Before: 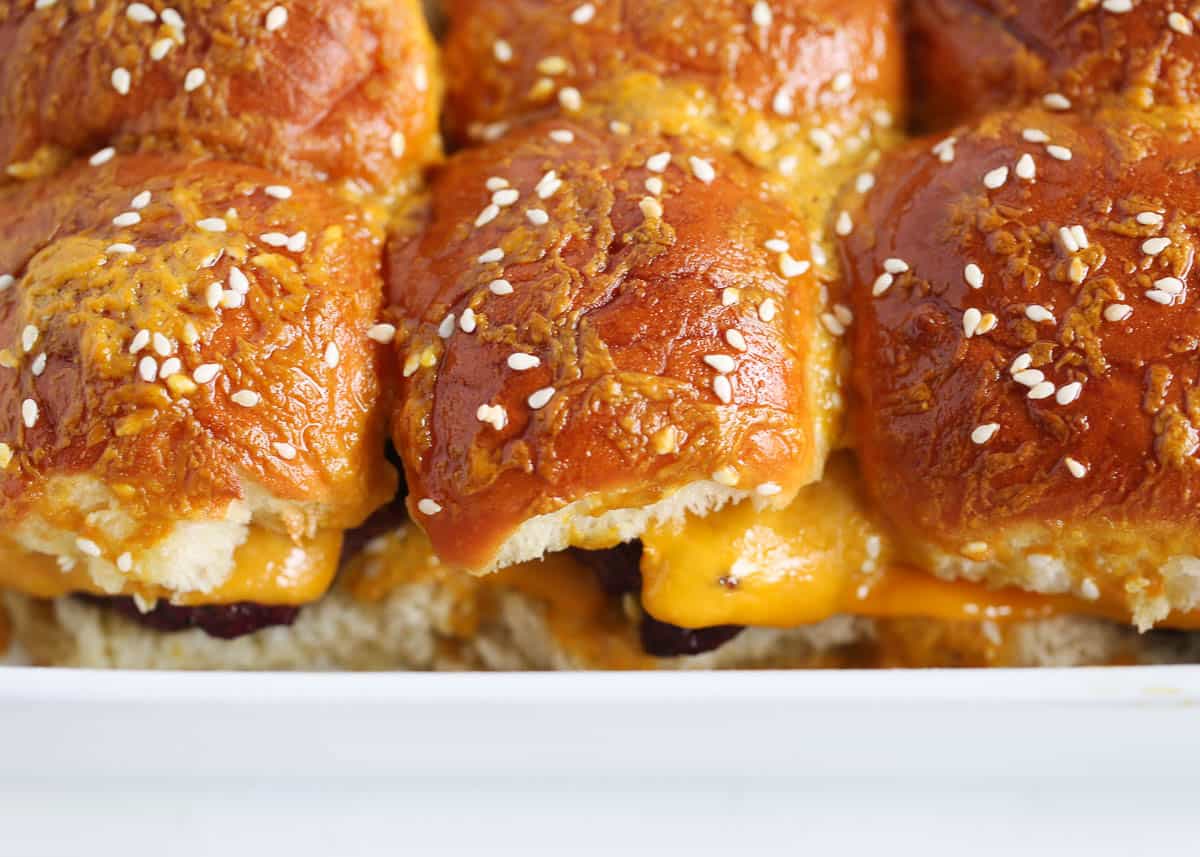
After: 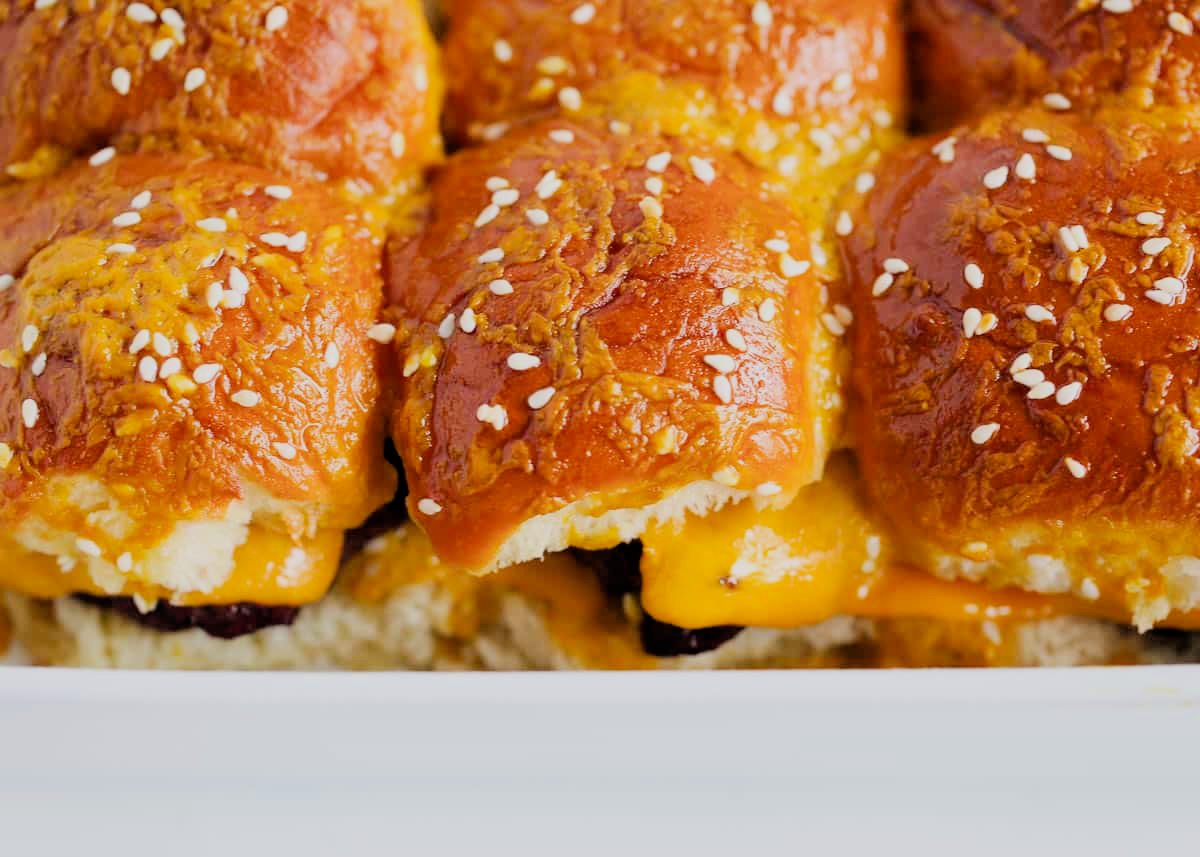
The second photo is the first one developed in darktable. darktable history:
color balance rgb: perceptual saturation grading › global saturation 16.137%
filmic rgb: black relative exposure -4.54 EV, white relative exposure 4.78 EV, hardness 2.36, latitude 36.51%, contrast 1.043, highlights saturation mix 1.41%, shadows ↔ highlights balance 1.26%, iterations of high-quality reconstruction 0
exposure: exposure 0.297 EV, compensate highlight preservation false
